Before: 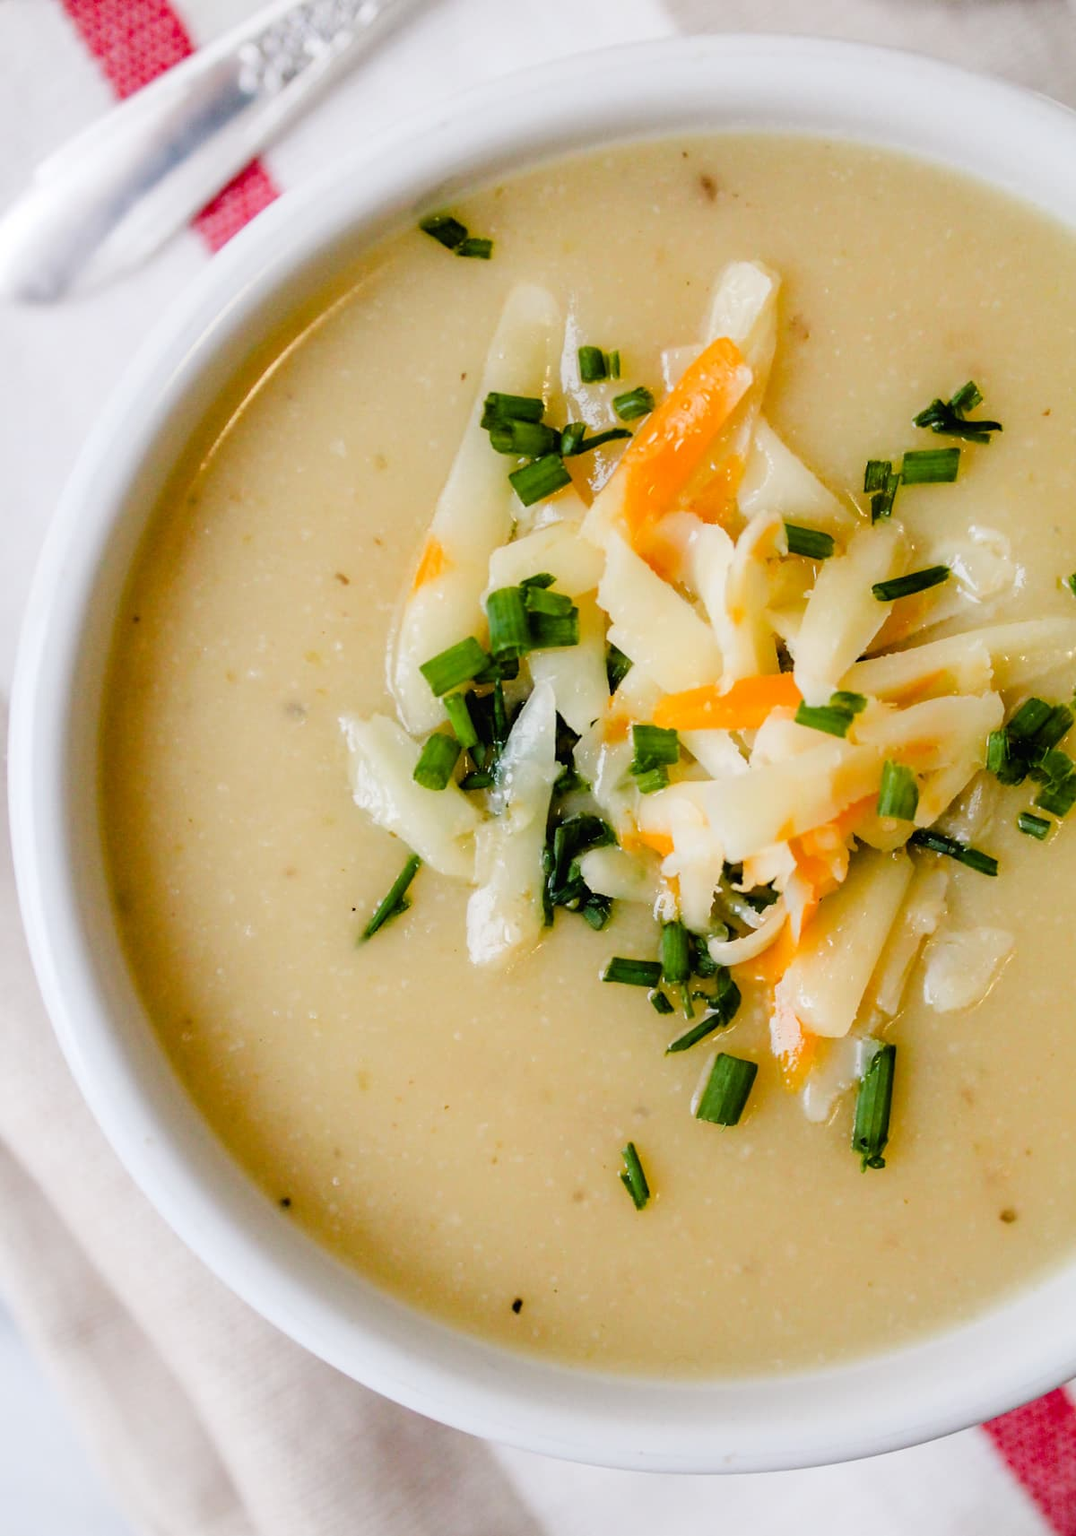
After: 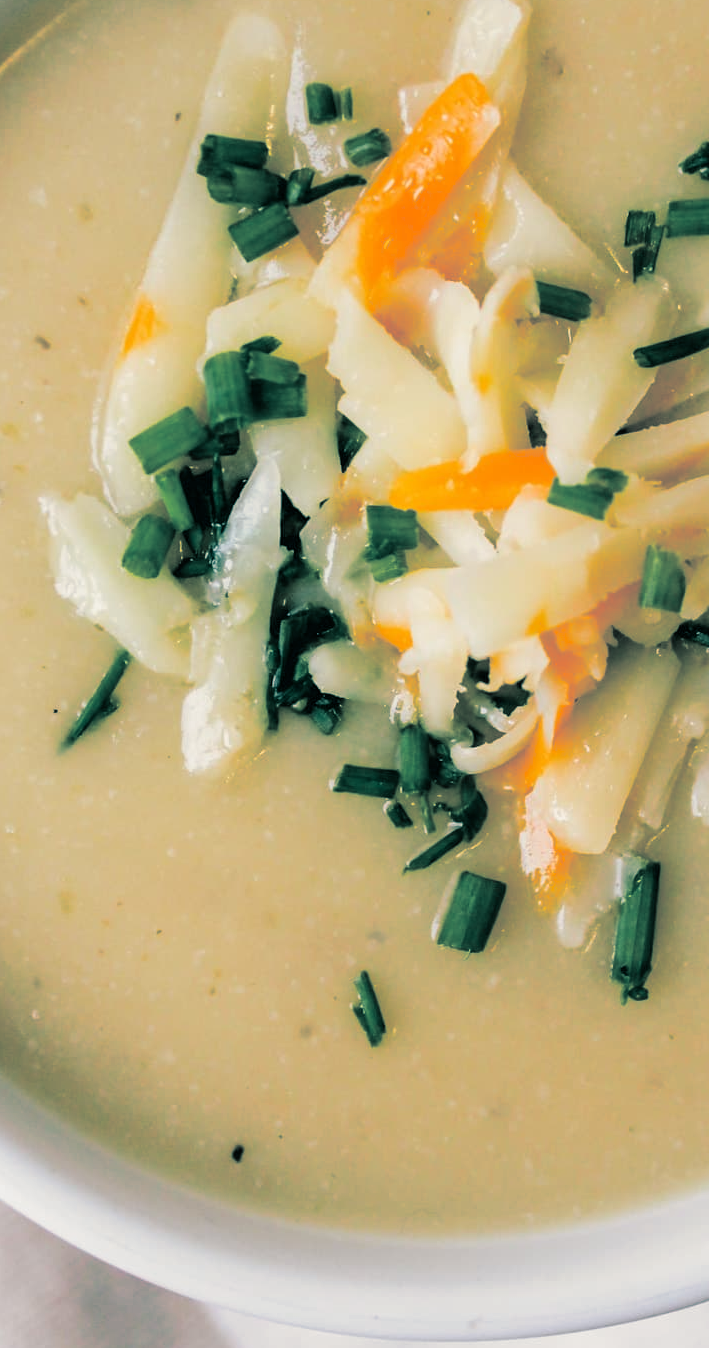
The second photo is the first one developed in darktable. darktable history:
split-toning: shadows › hue 186.43°, highlights › hue 49.29°, compress 30.29%
crop and rotate: left 28.256%, top 17.734%, right 12.656%, bottom 3.573%
